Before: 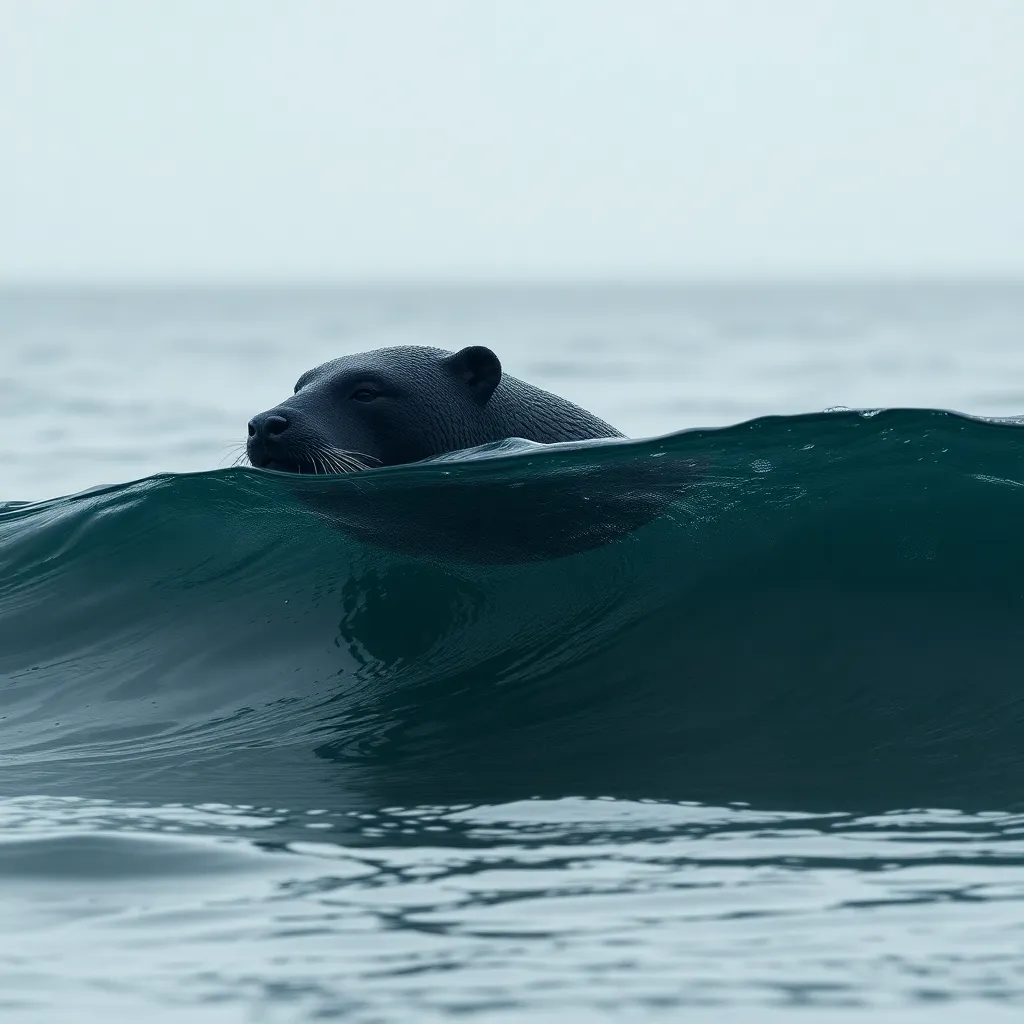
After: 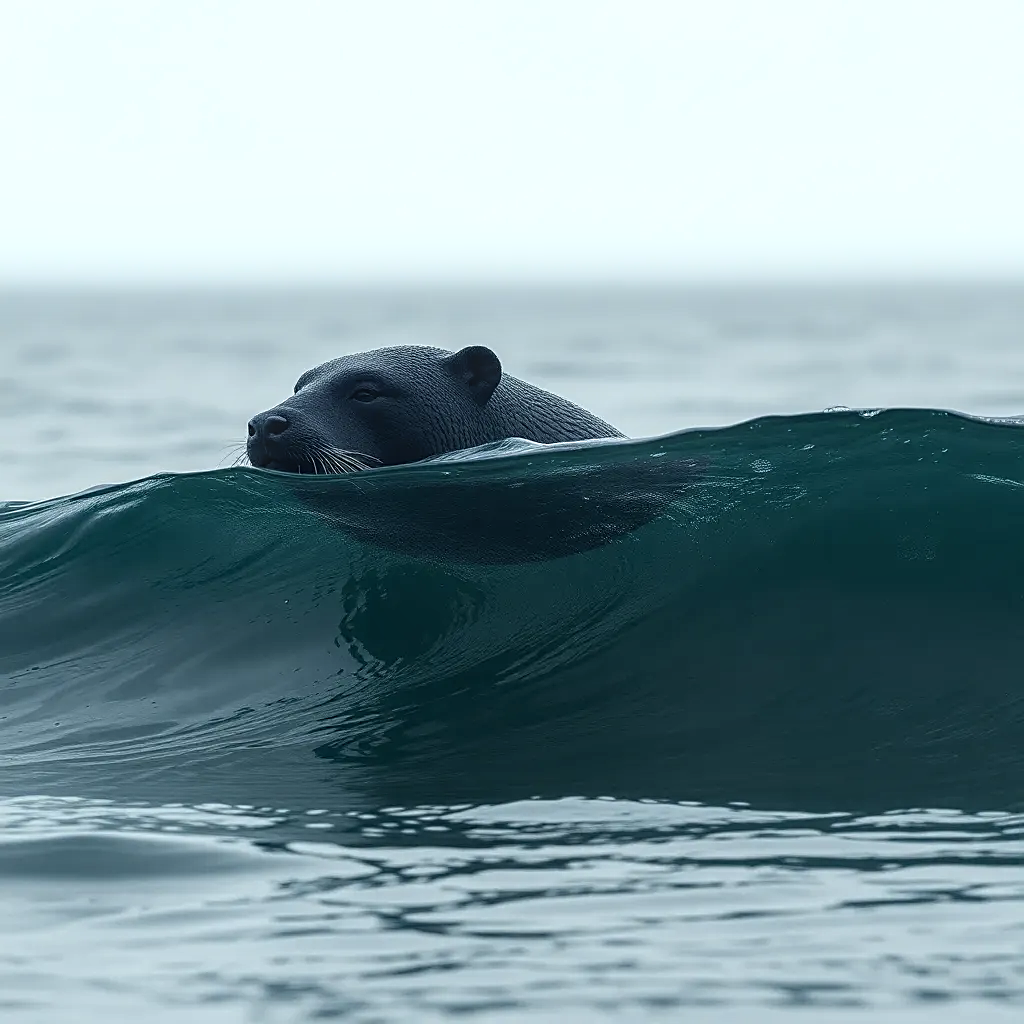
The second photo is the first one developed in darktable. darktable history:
local contrast: on, module defaults
bloom: size 5%, threshold 95%, strength 15%
sharpen: on, module defaults
